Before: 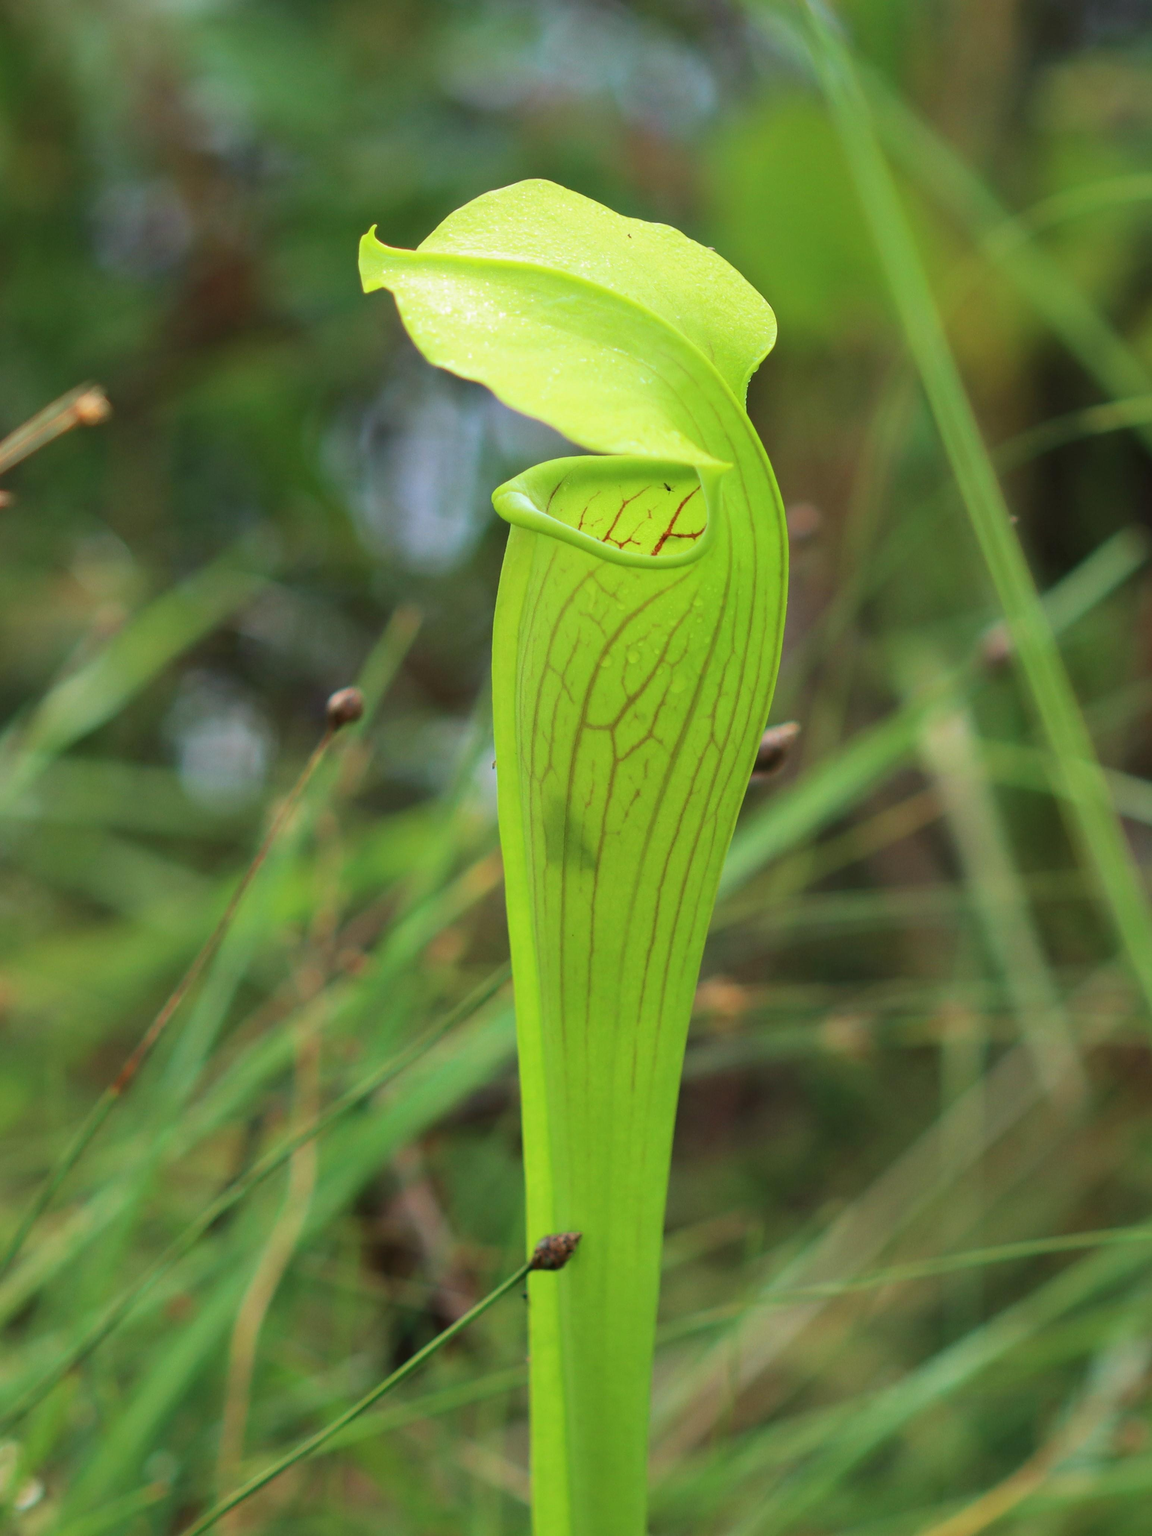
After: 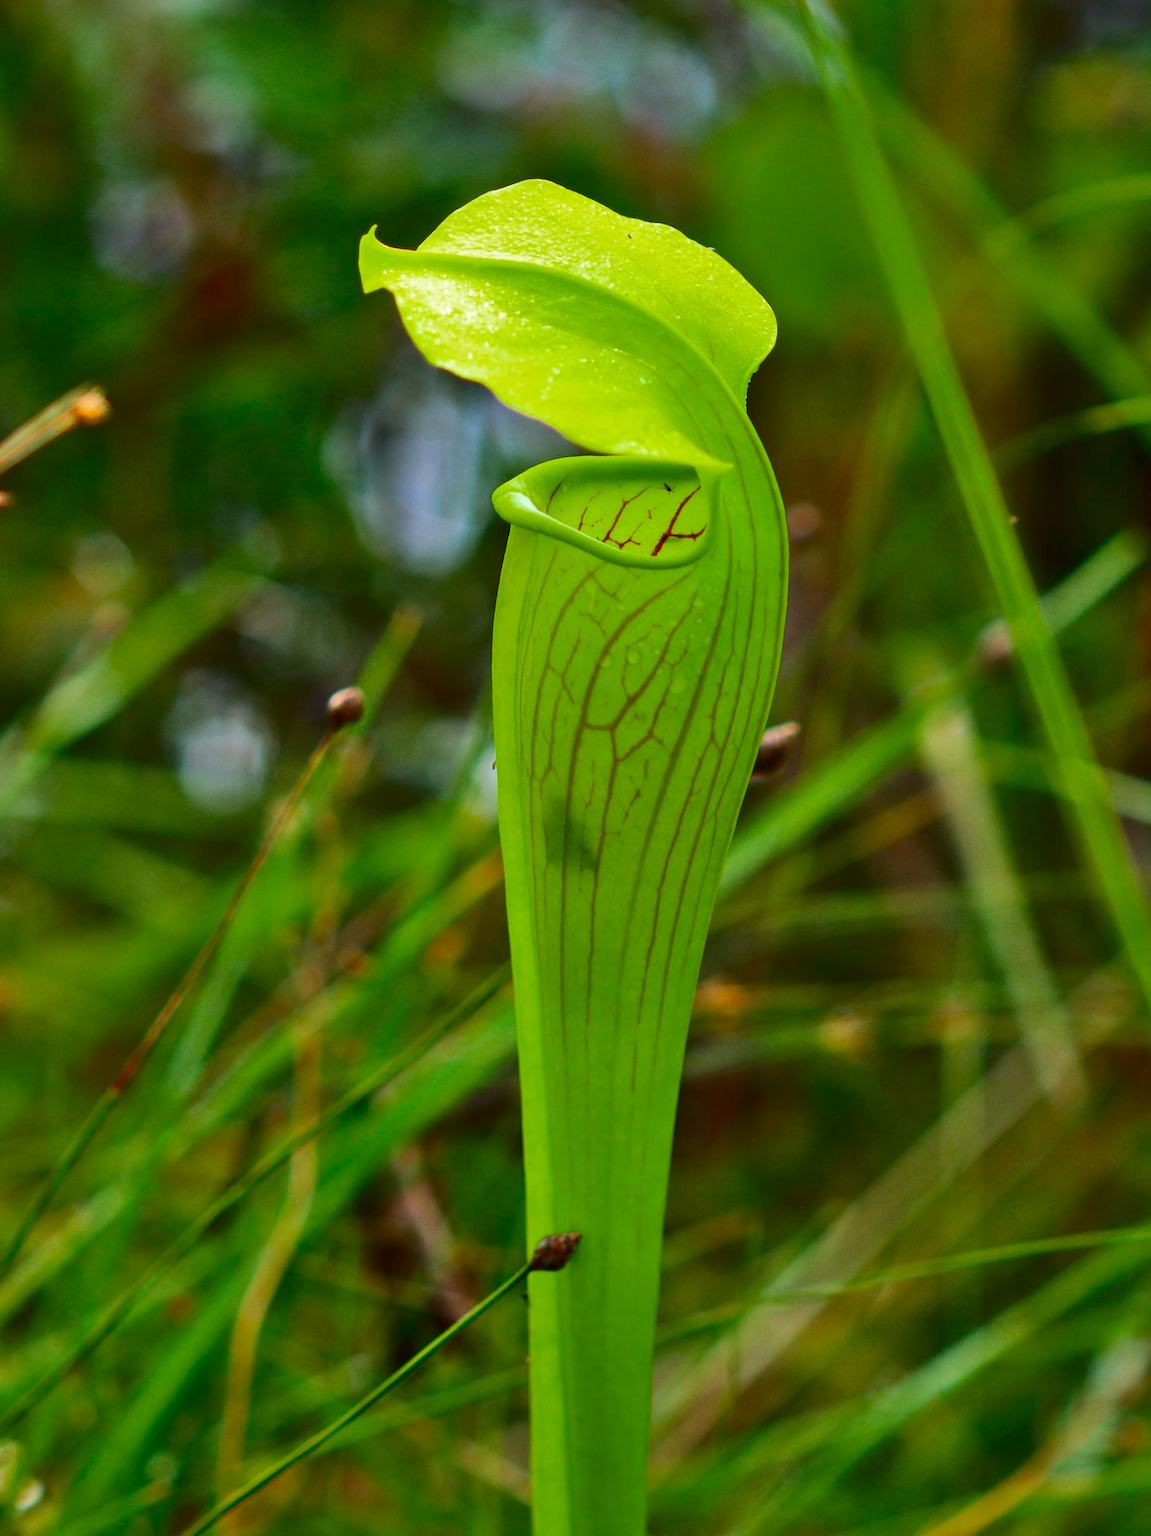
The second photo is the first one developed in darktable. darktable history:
shadows and highlights: soften with gaussian
color balance rgb: power › chroma 0.286%, power › hue 22.9°, perceptual saturation grading › global saturation 19.521%, global vibrance 15.779%, saturation formula JzAzBz (2021)
tone equalizer: mask exposure compensation -0.514 EV
contrast brightness saturation: contrast 0.2, brightness -0.107, saturation 0.098
